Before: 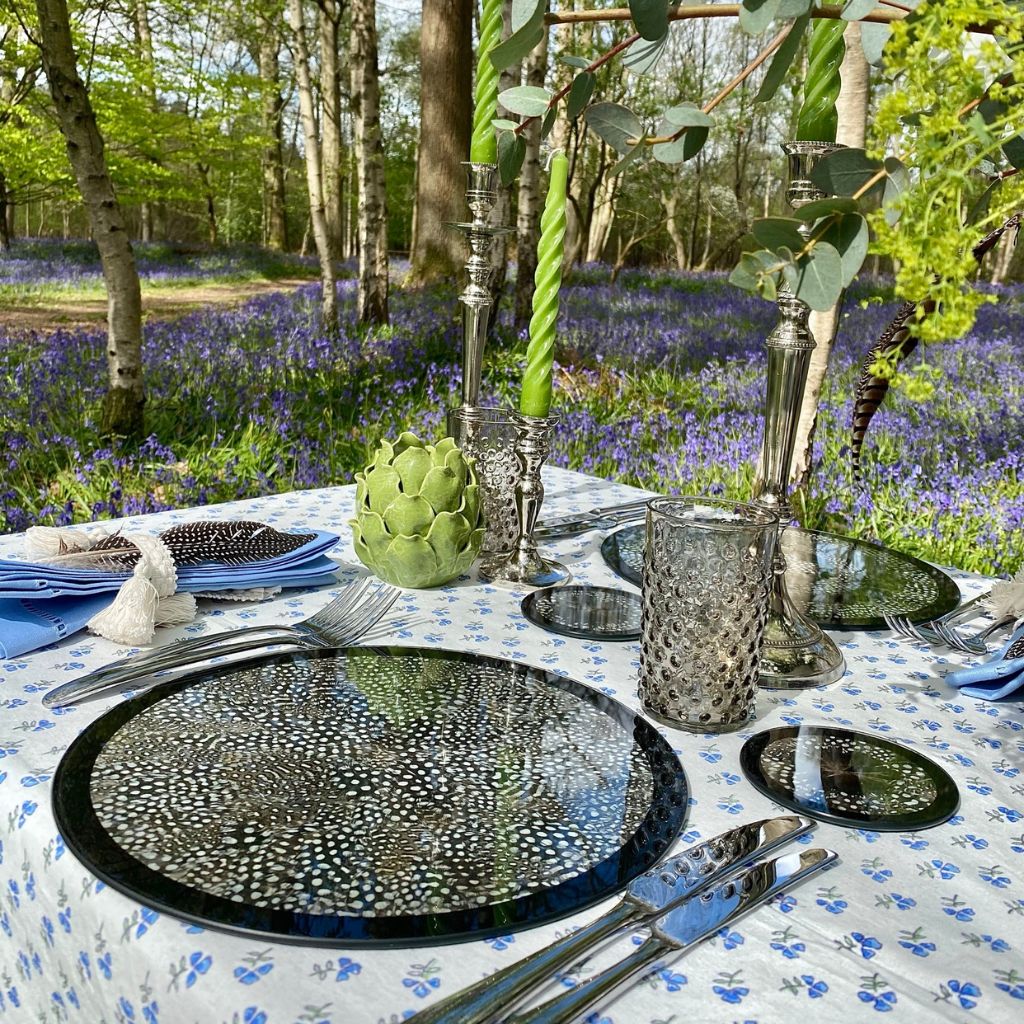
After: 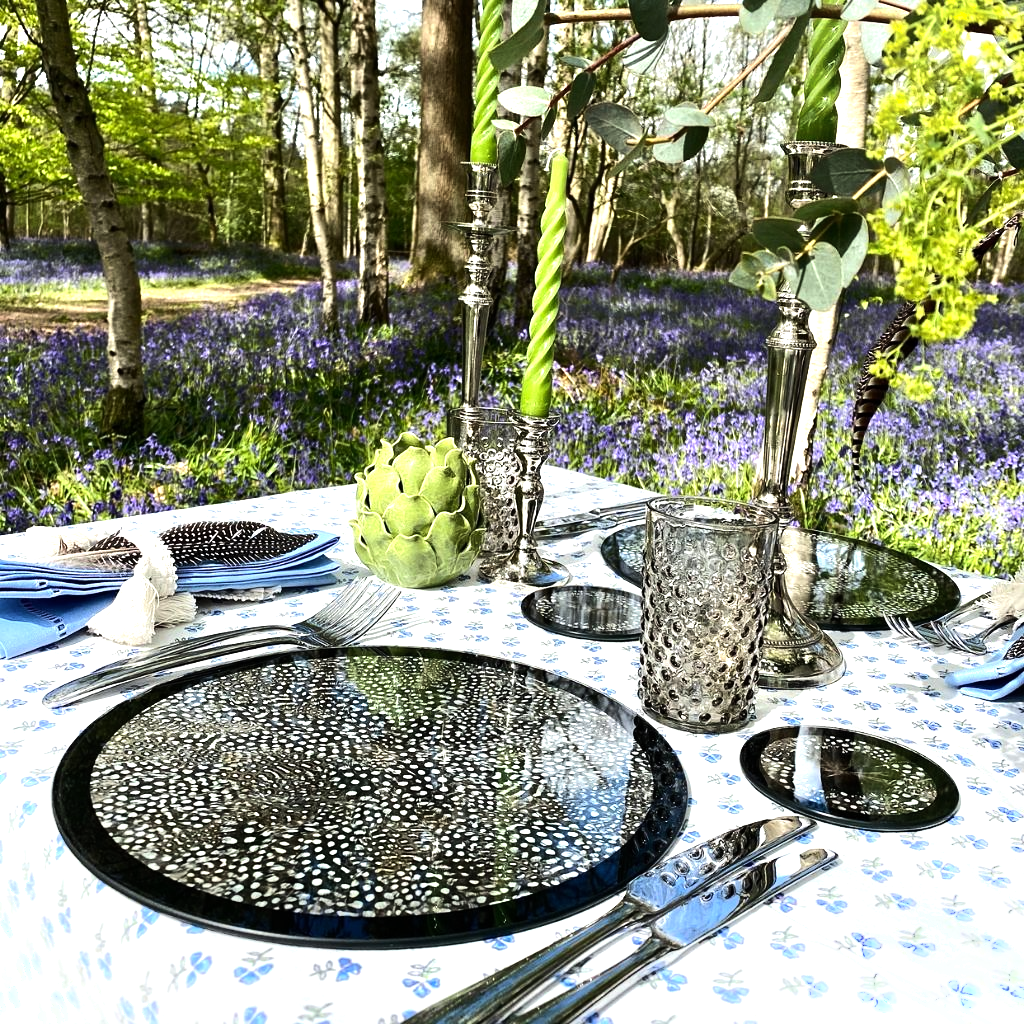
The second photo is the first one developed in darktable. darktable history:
tone equalizer: -8 EV -1.08 EV, -7 EV -1.01 EV, -6 EV -0.867 EV, -5 EV -0.578 EV, -3 EV 0.578 EV, -2 EV 0.867 EV, -1 EV 1.01 EV, +0 EV 1.08 EV, edges refinement/feathering 500, mask exposure compensation -1.57 EV, preserve details no
shadows and highlights: shadows -24.28, highlights 49.77, soften with gaussian
